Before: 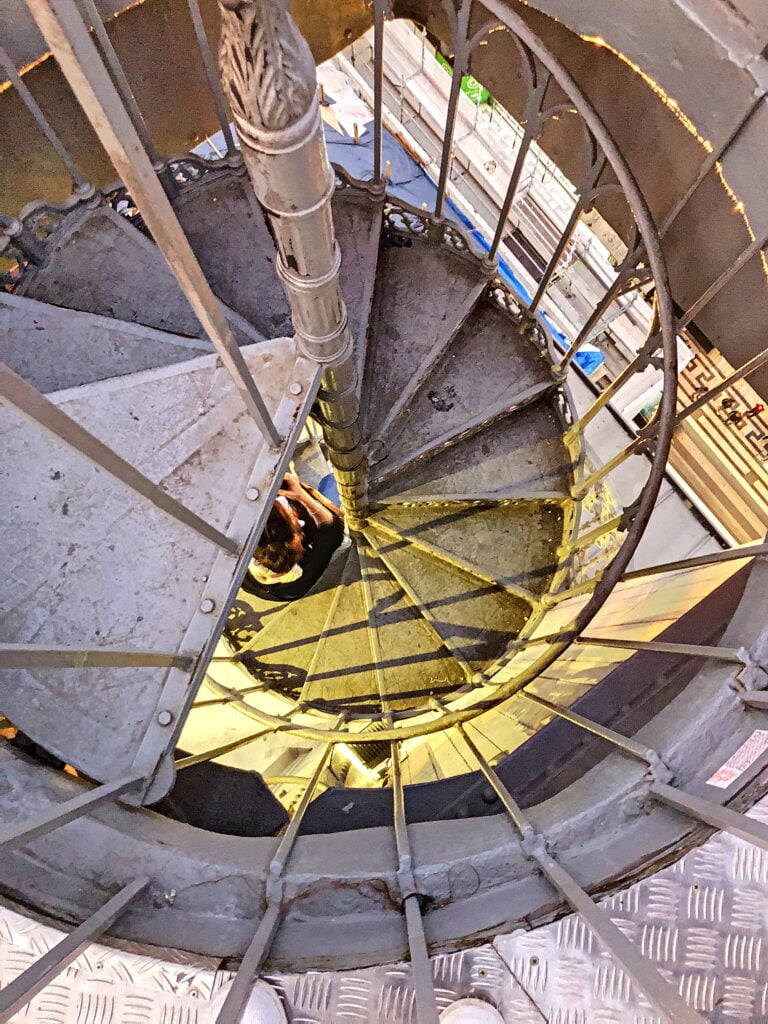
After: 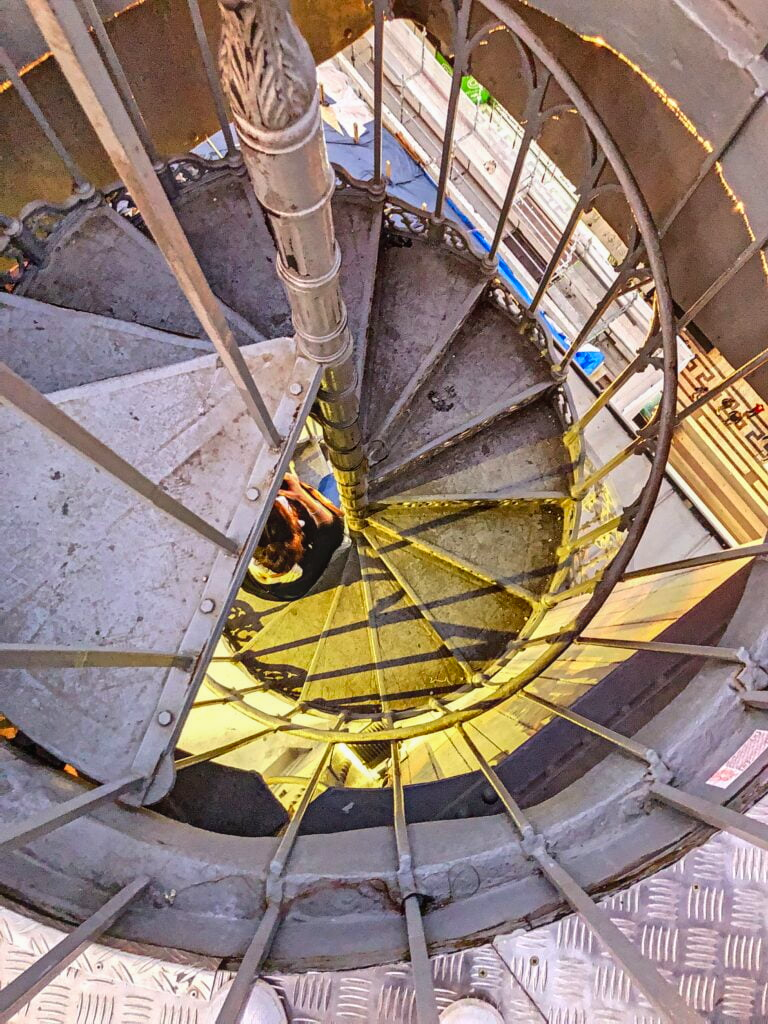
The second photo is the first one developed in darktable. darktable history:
local contrast: detail 110%
color contrast: green-magenta contrast 1.2, blue-yellow contrast 1.2
